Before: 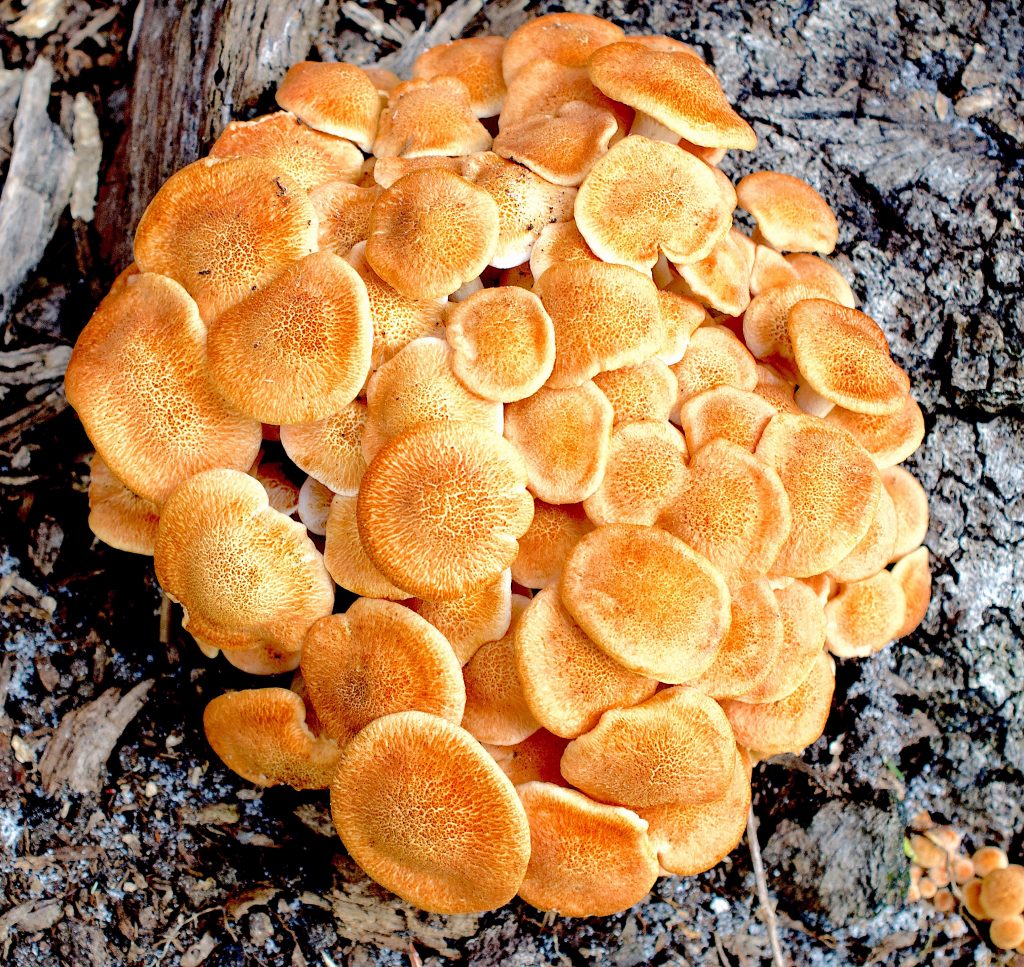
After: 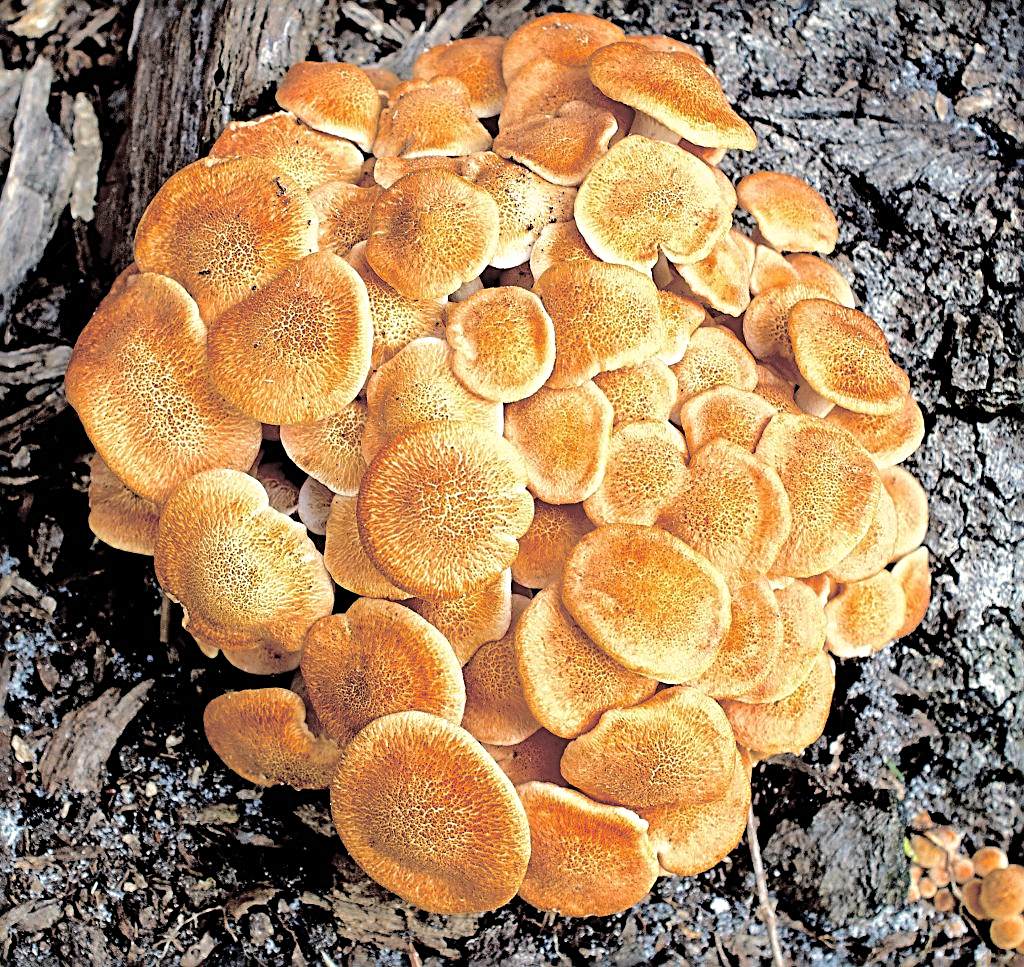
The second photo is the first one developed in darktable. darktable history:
sharpen: radius 2.817, amount 0.715
split-toning: shadows › hue 43.2°, shadows › saturation 0, highlights › hue 50.4°, highlights › saturation 1
